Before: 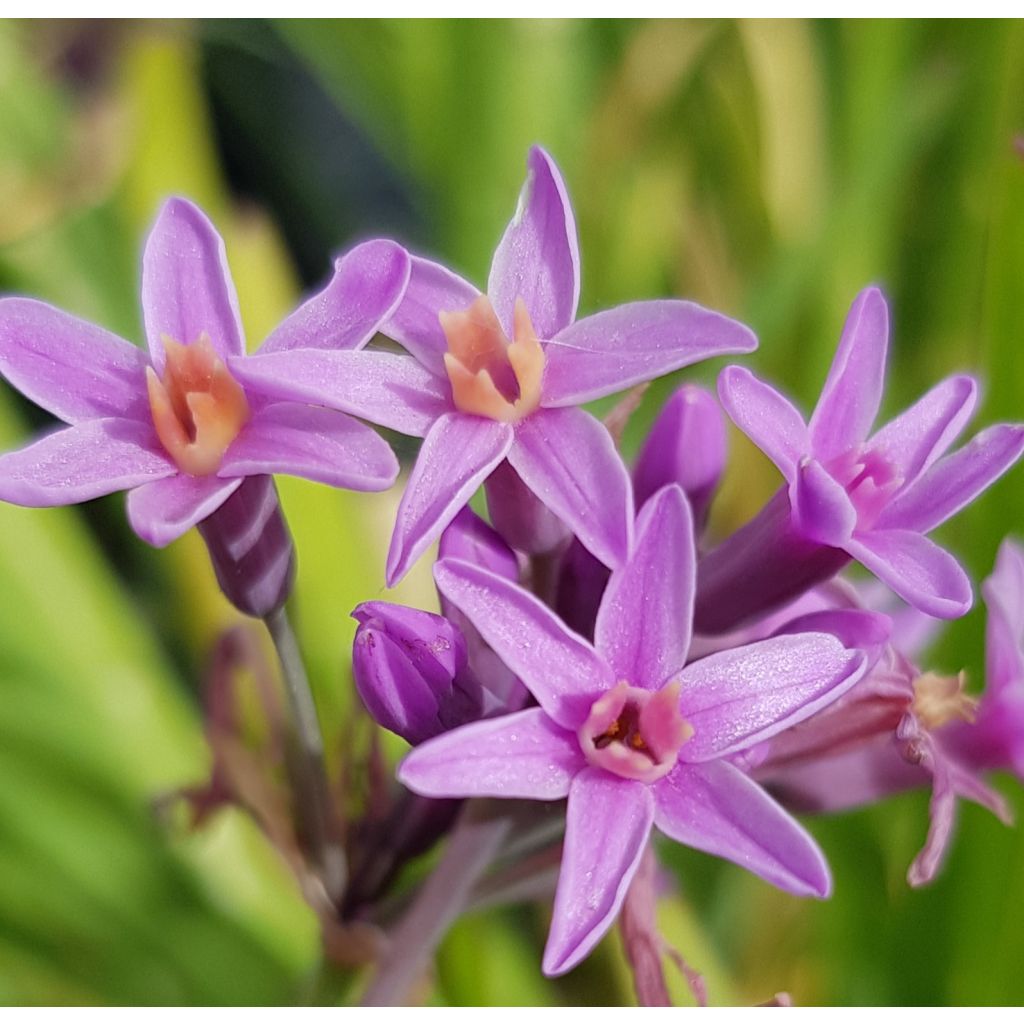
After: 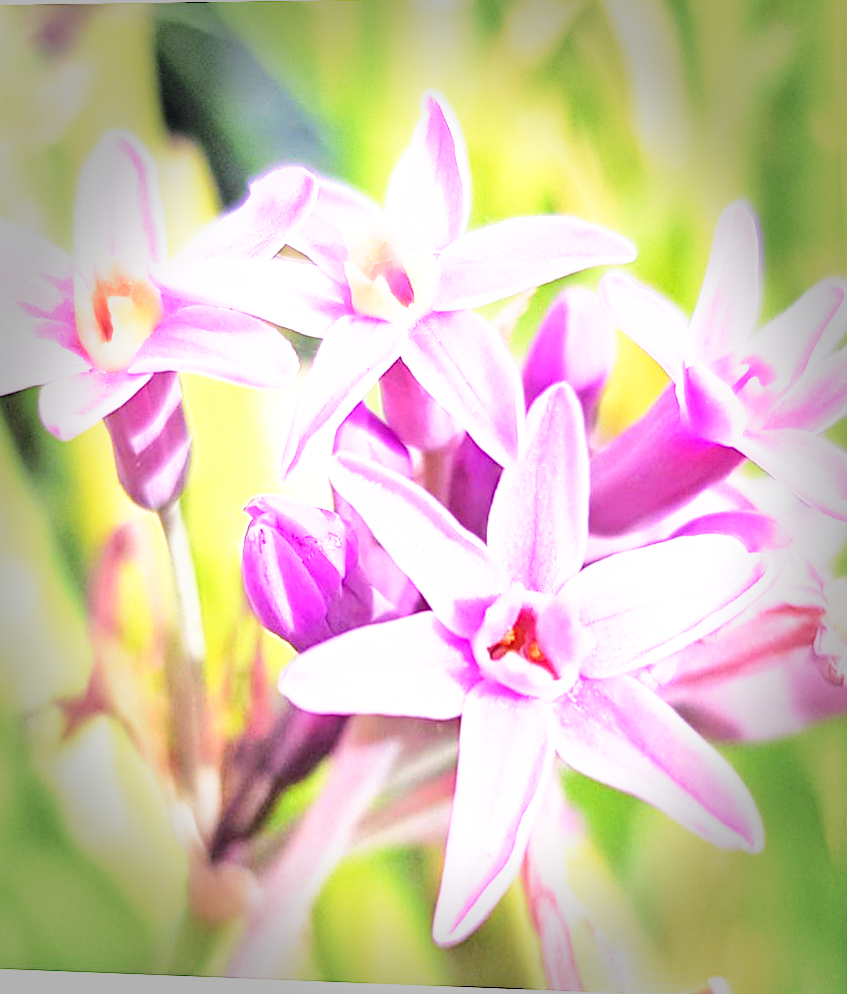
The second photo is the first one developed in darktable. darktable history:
base curve: curves: ch0 [(0, 0) (0.495, 0.917) (1, 1)], preserve colors none
sharpen: amount 0.2
rotate and perspective: rotation 0.72°, lens shift (vertical) -0.352, lens shift (horizontal) -0.051, crop left 0.152, crop right 0.859, crop top 0.019, crop bottom 0.964
crop and rotate: left 0.126%
tone equalizer: -7 EV 0.15 EV, -6 EV 0.6 EV, -5 EV 1.15 EV, -4 EV 1.33 EV, -3 EV 1.15 EV, -2 EV 0.6 EV, -1 EV 0.15 EV, mask exposure compensation -0.5 EV
exposure: exposure 1.15 EV, compensate highlight preservation false
tone curve: curves: ch0 [(0, 0) (0.265, 0.253) (0.732, 0.751) (1, 1)], color space Lab, linked channels, preserve colors none
vignetting: fall-off start 66.7%, fall-off radius 39.74%, brightness -0.576, saturation -0.258, automatic ratio true, width/height ratio 0.671, dithering 16-bit output
